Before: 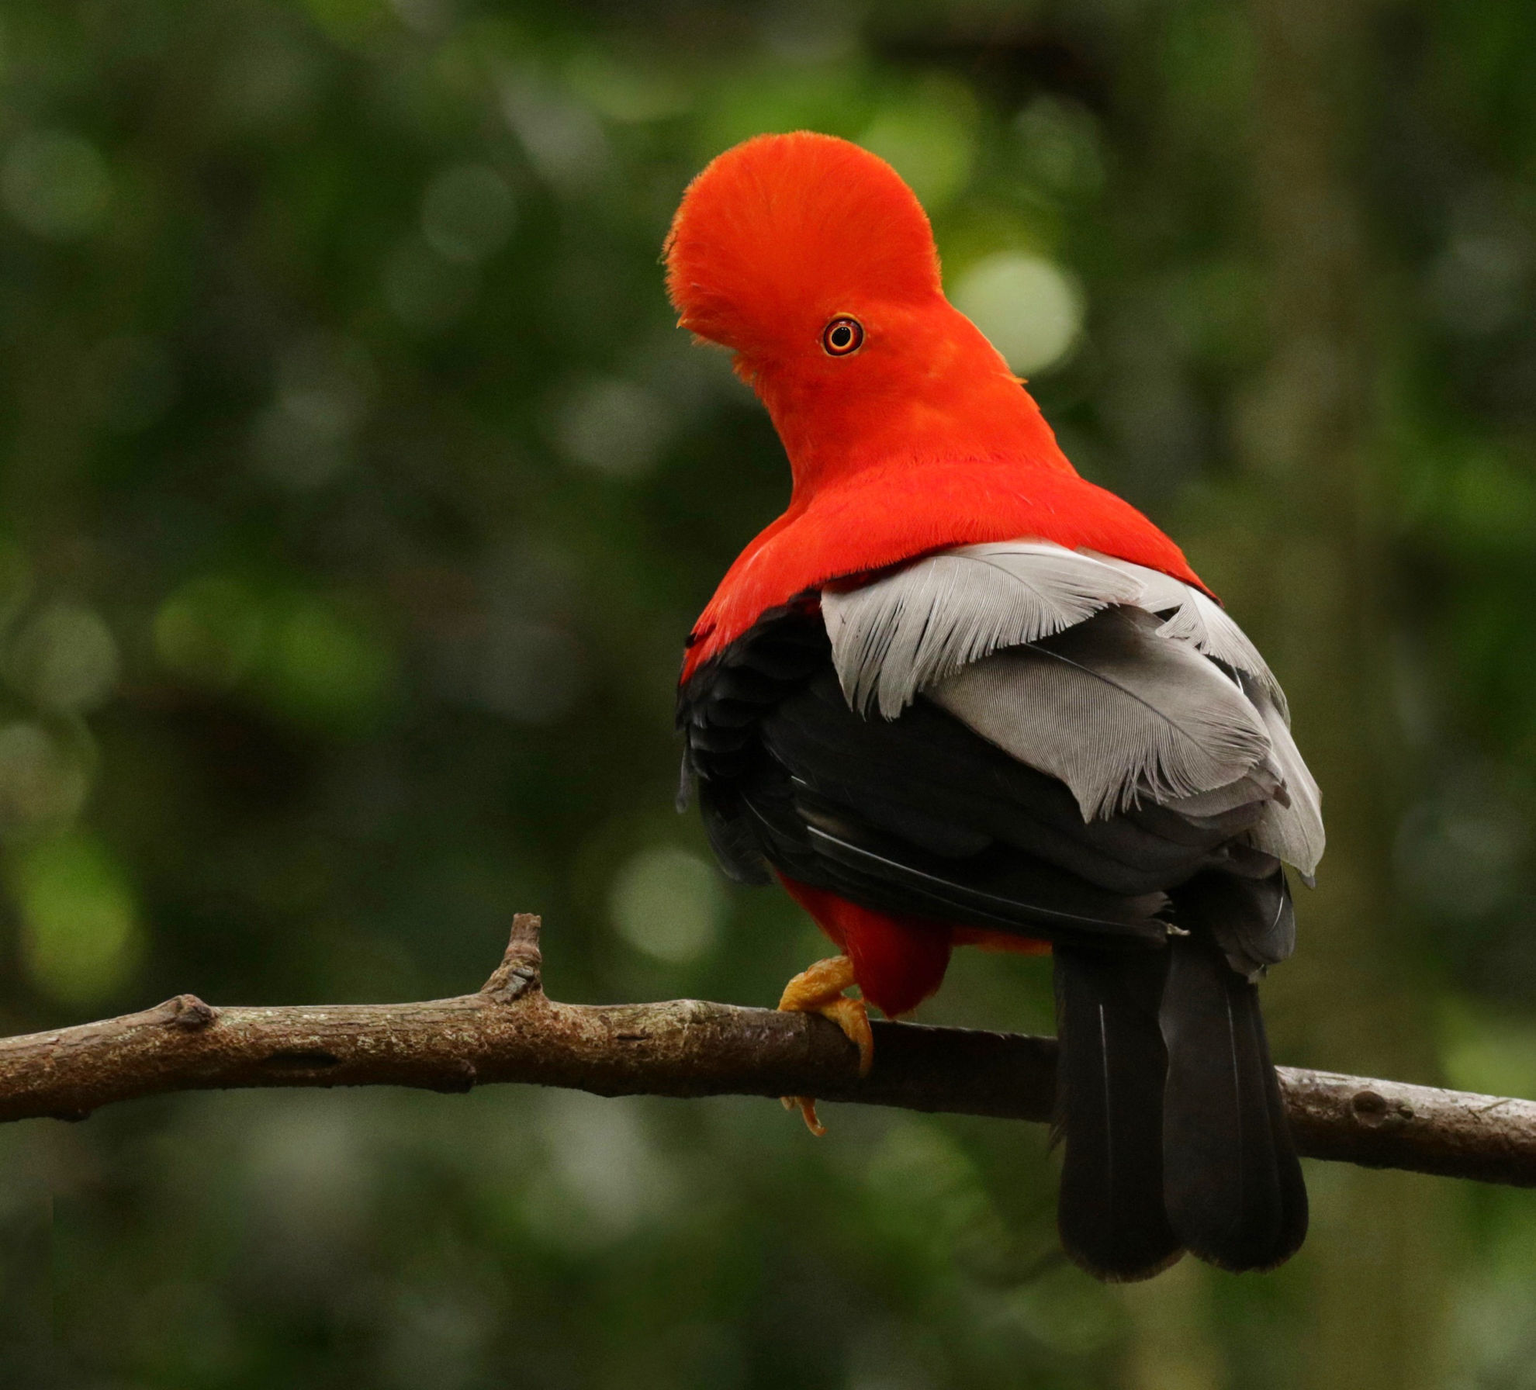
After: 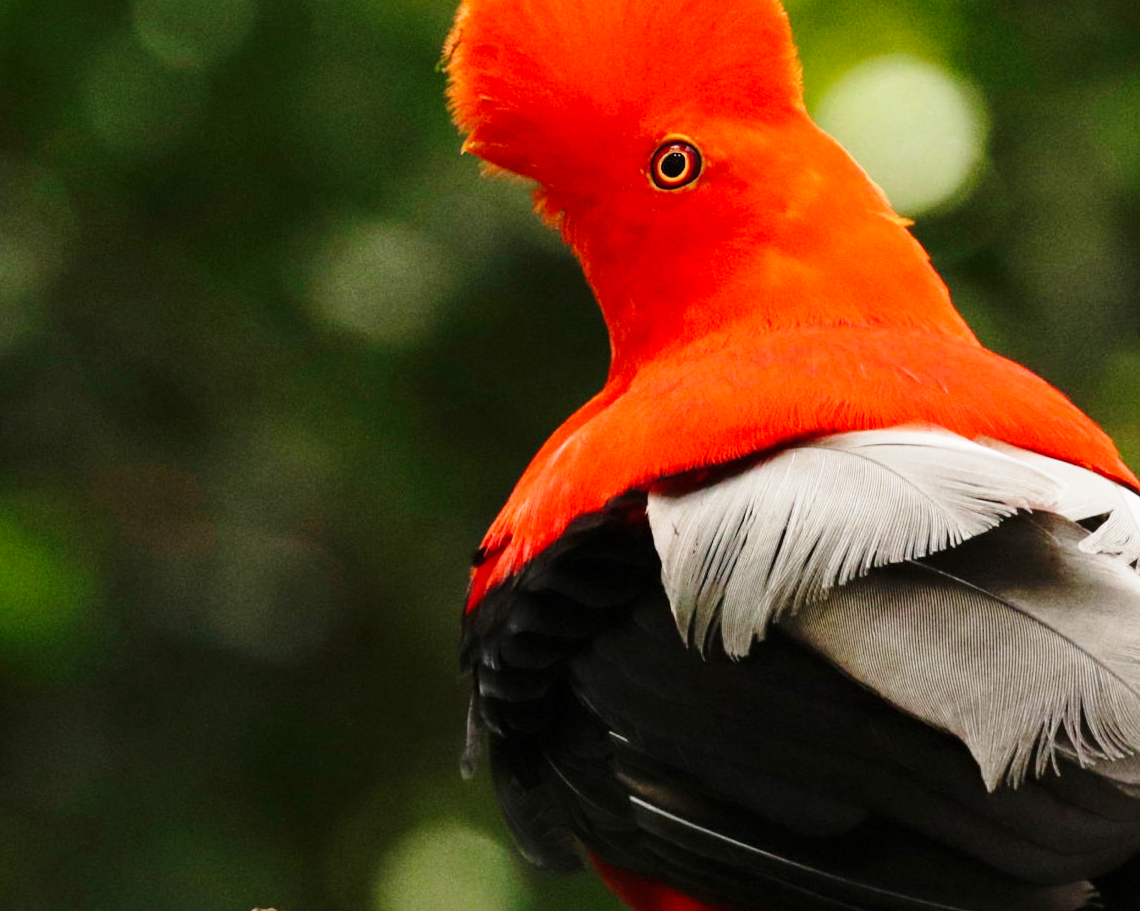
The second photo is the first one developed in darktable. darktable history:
base curve: curves: ch0 [(0, 0) (0.028, 0.03) (0.121, 0.232) (0.46, 0.748) (0.859, 0.968) (1, 1)], exposure shift 0.573, preserve colors none
crop: left 20.794%, top 15.049%, right 21.615%, bottom 34.091%
